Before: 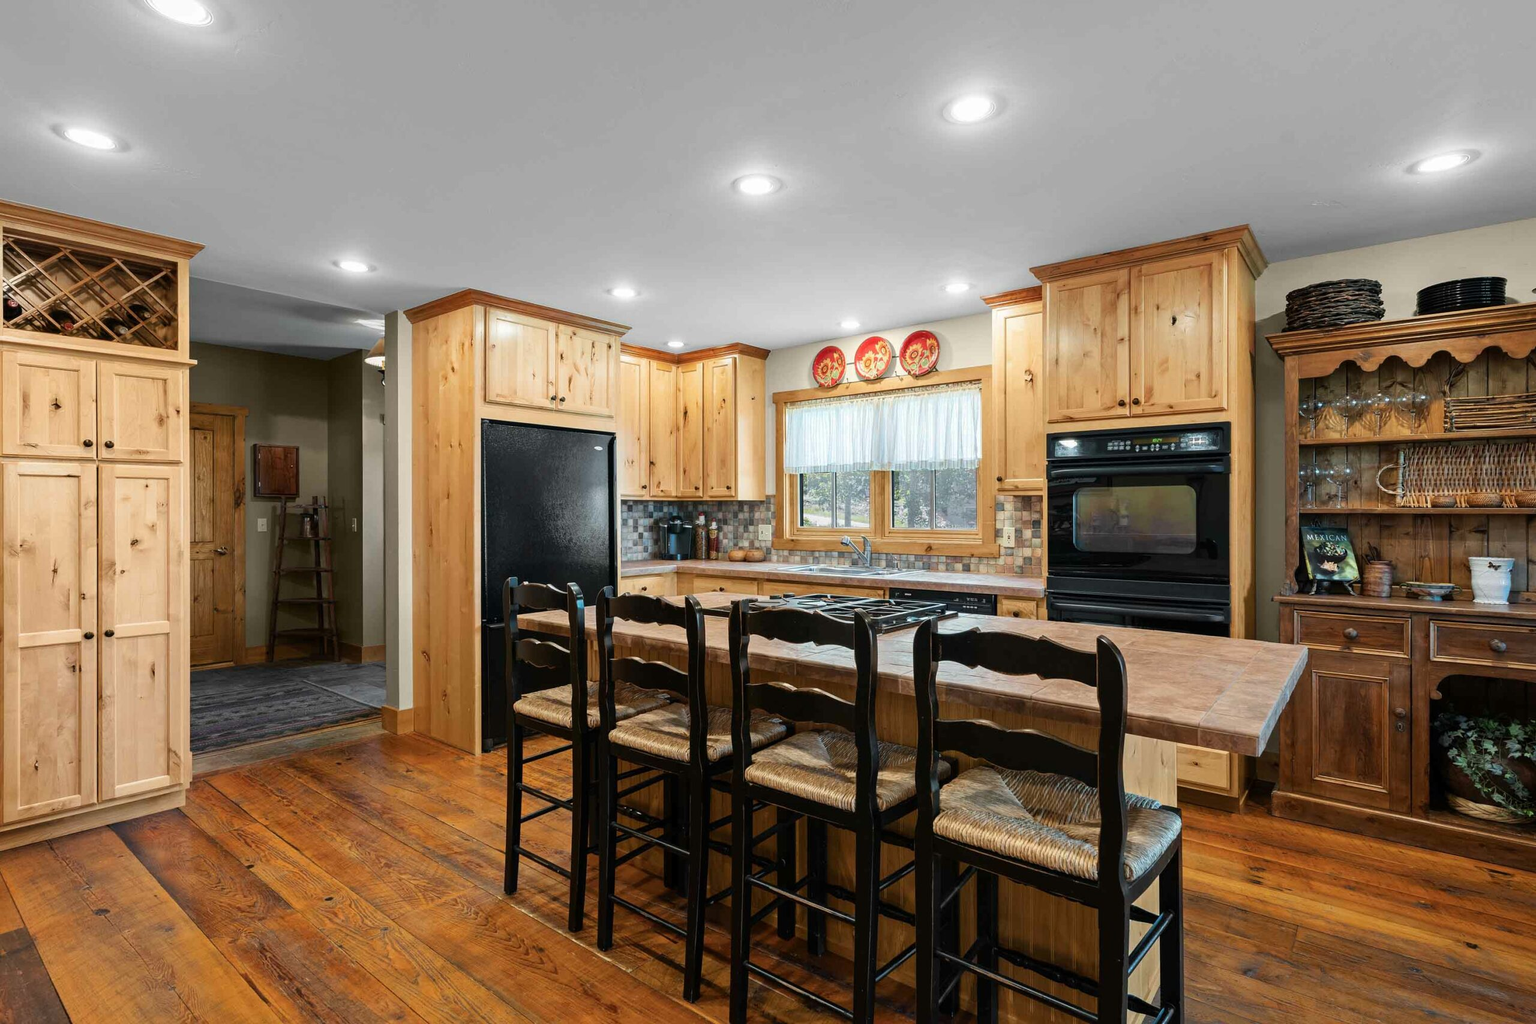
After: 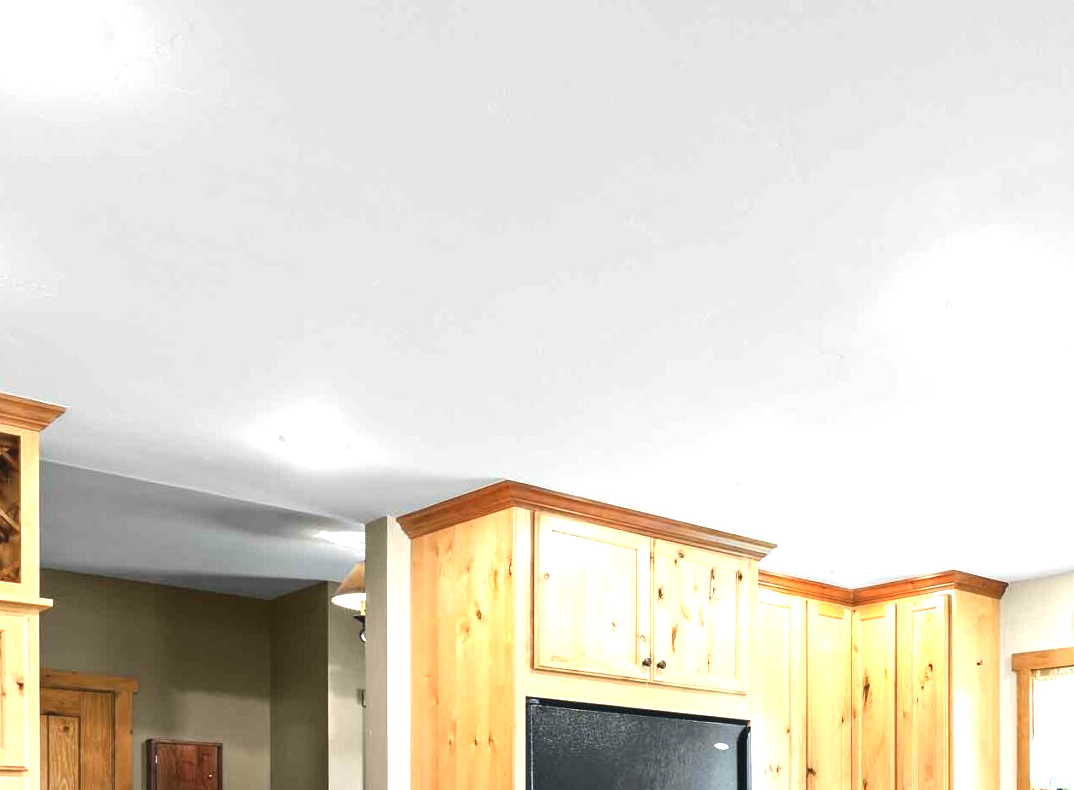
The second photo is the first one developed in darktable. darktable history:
exposure: black level correction -0.002, exposure 1.115 EV, compensate highlight preservation false
crop and rotate: left 10.817%, top 0.062%, right 47.194%, bottom 53.626%
